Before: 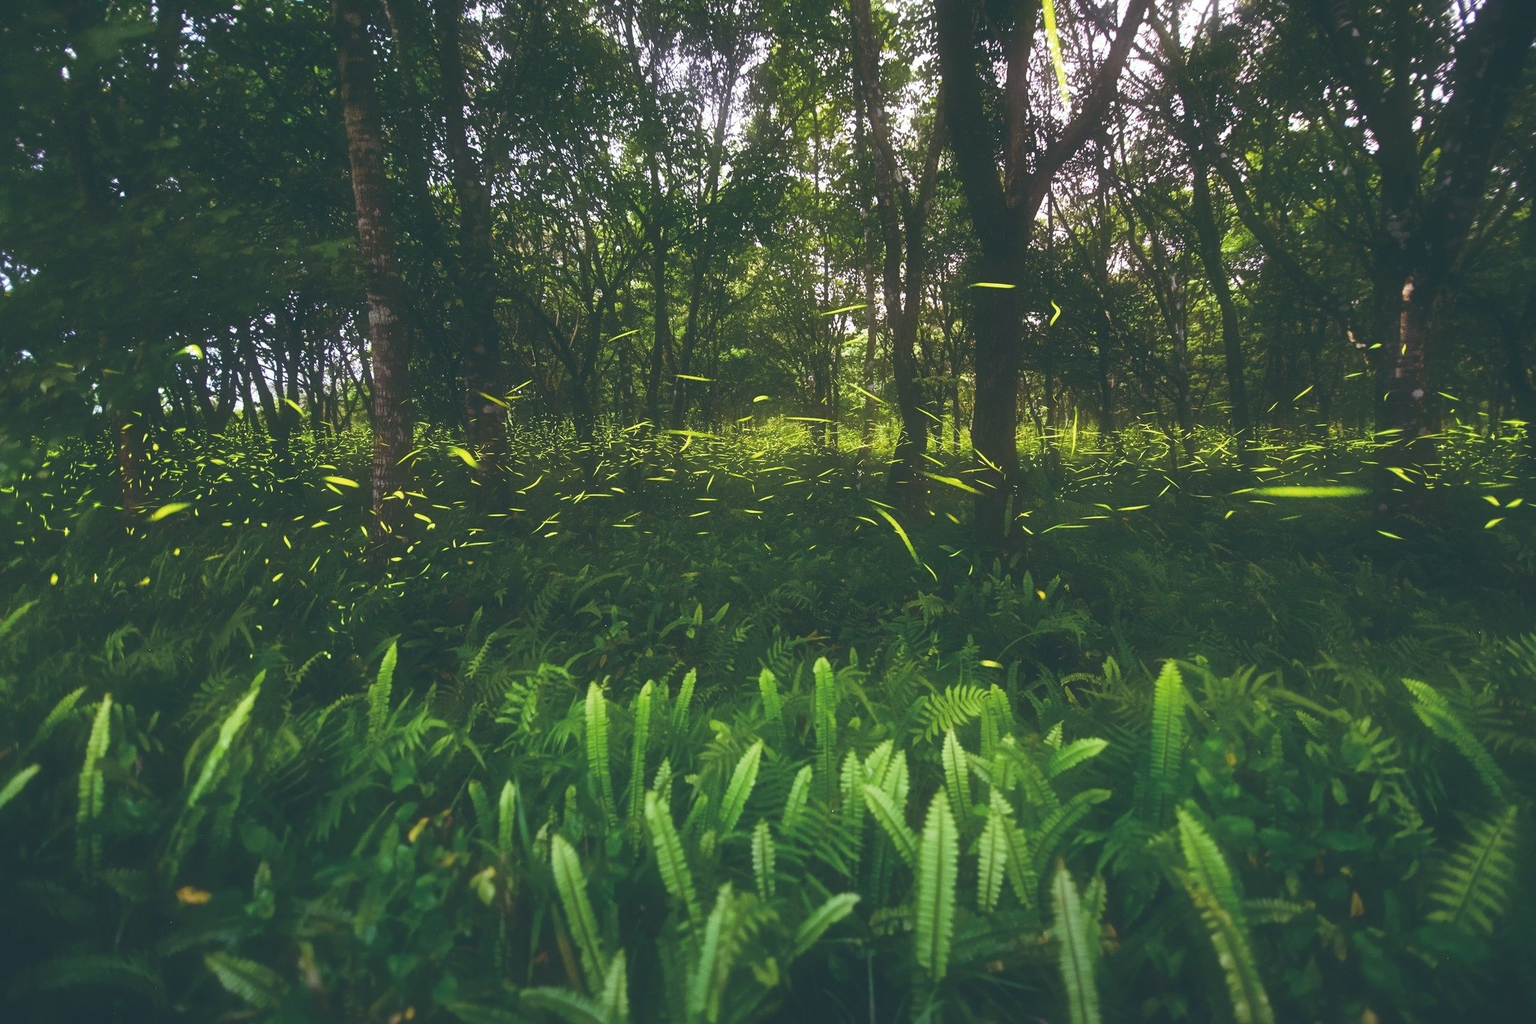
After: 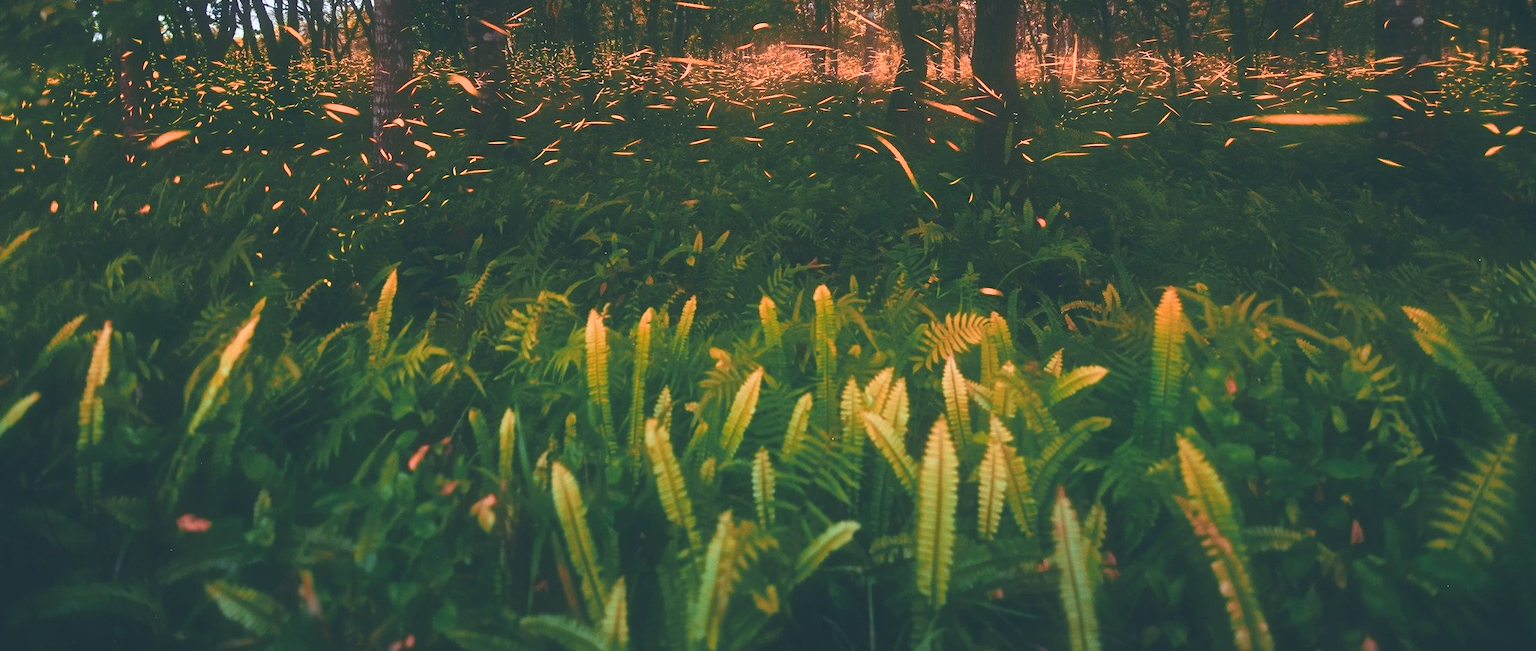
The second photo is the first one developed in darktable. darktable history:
white balance: red 0.98, blue 1.034
color zones: curves: ch2 [(0, 0.5) (0.084, 0.497) (0.323, 0.335) (0.4, 0.497) (1, 0.5)], process mode strong
crop and rotate: top 36.435%
